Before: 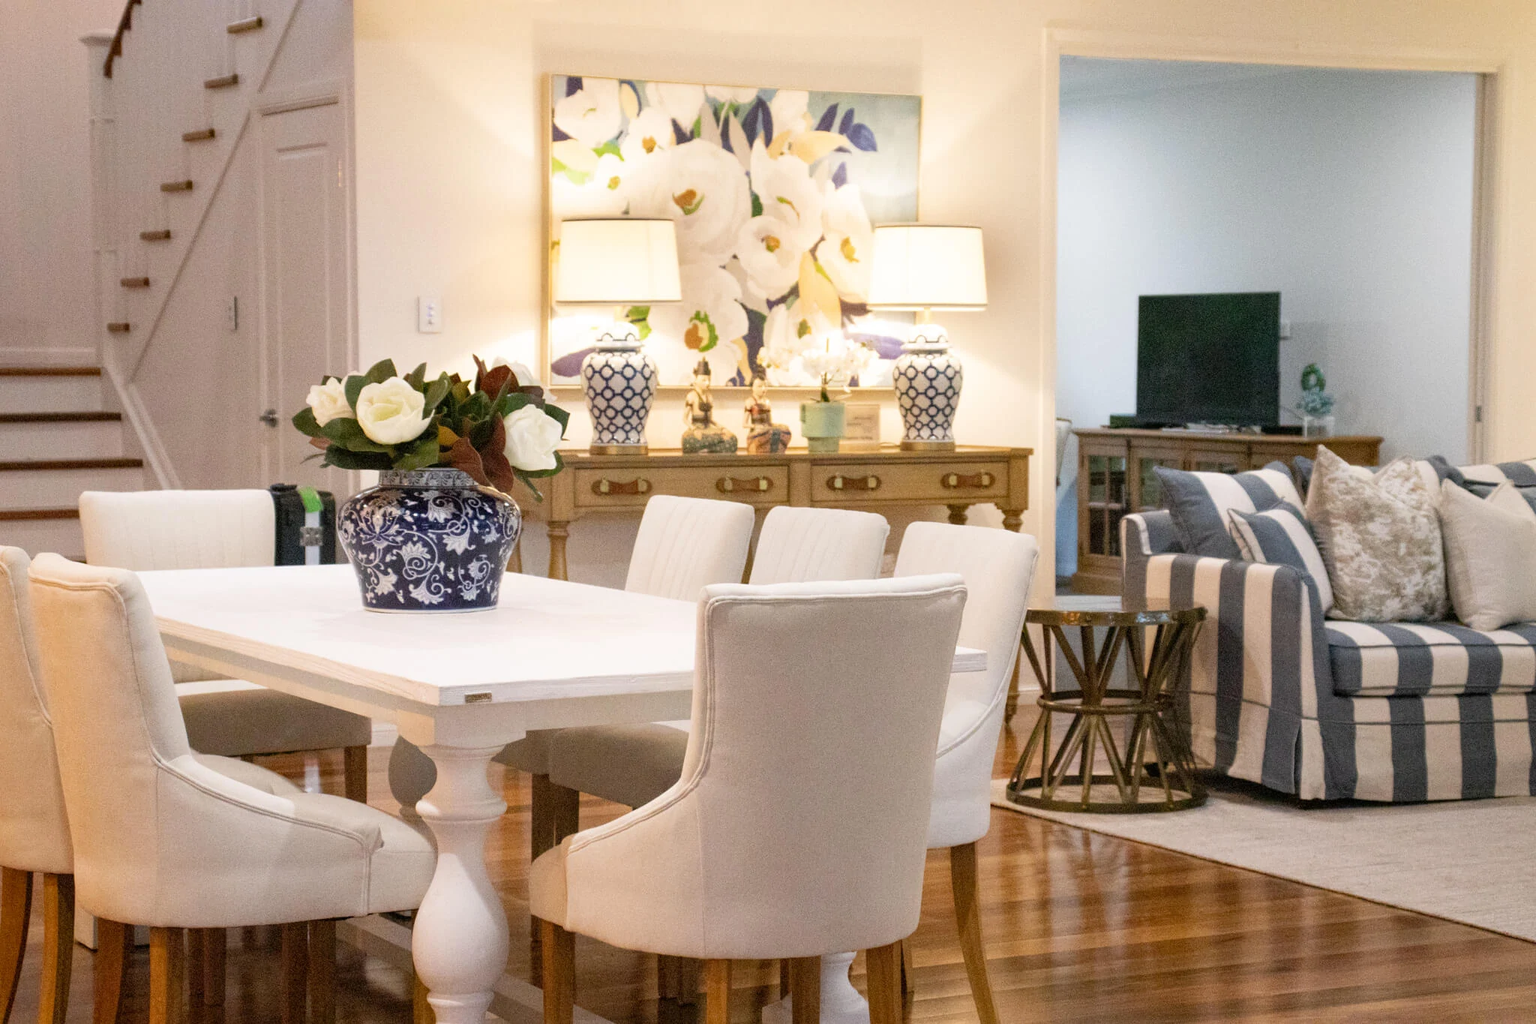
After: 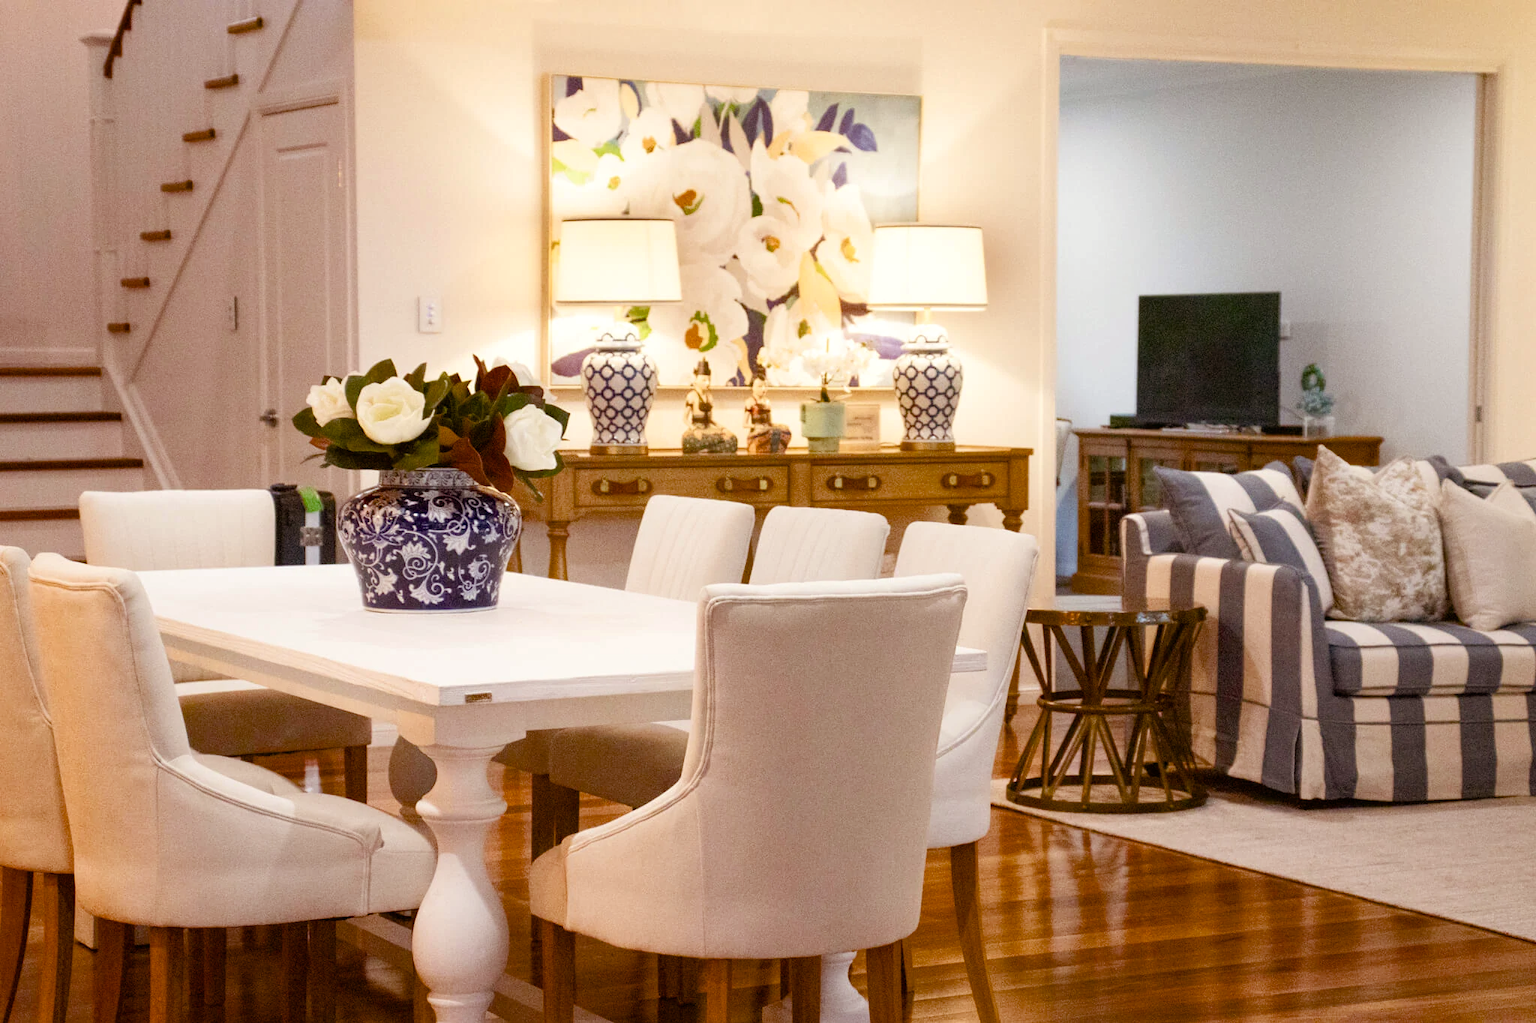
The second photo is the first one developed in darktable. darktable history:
color balance rgb: power › chroma 1.553%, power › hue 28.84°, perceptual saturation grading › global saturation 0.502%, perceptual saturation grading › highlights -8.739%, perceptual saturation grading › mid-tones 18.28%, perceptual saturation grading › shadows 28.51%, saturation formula JzAzBz (2021)
